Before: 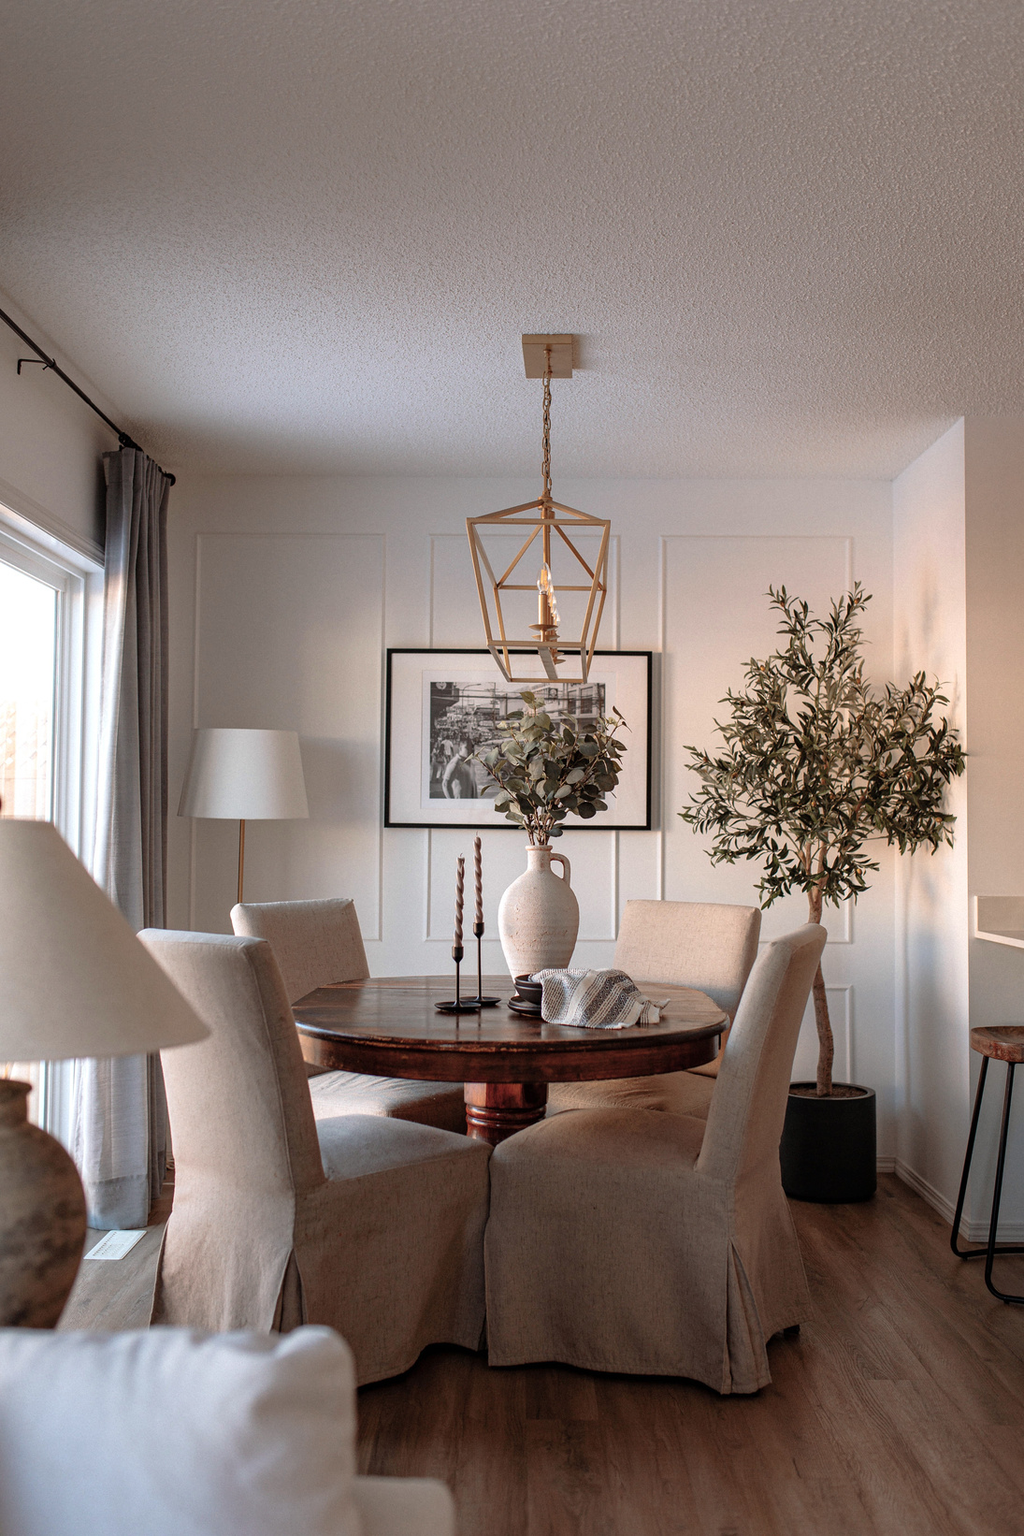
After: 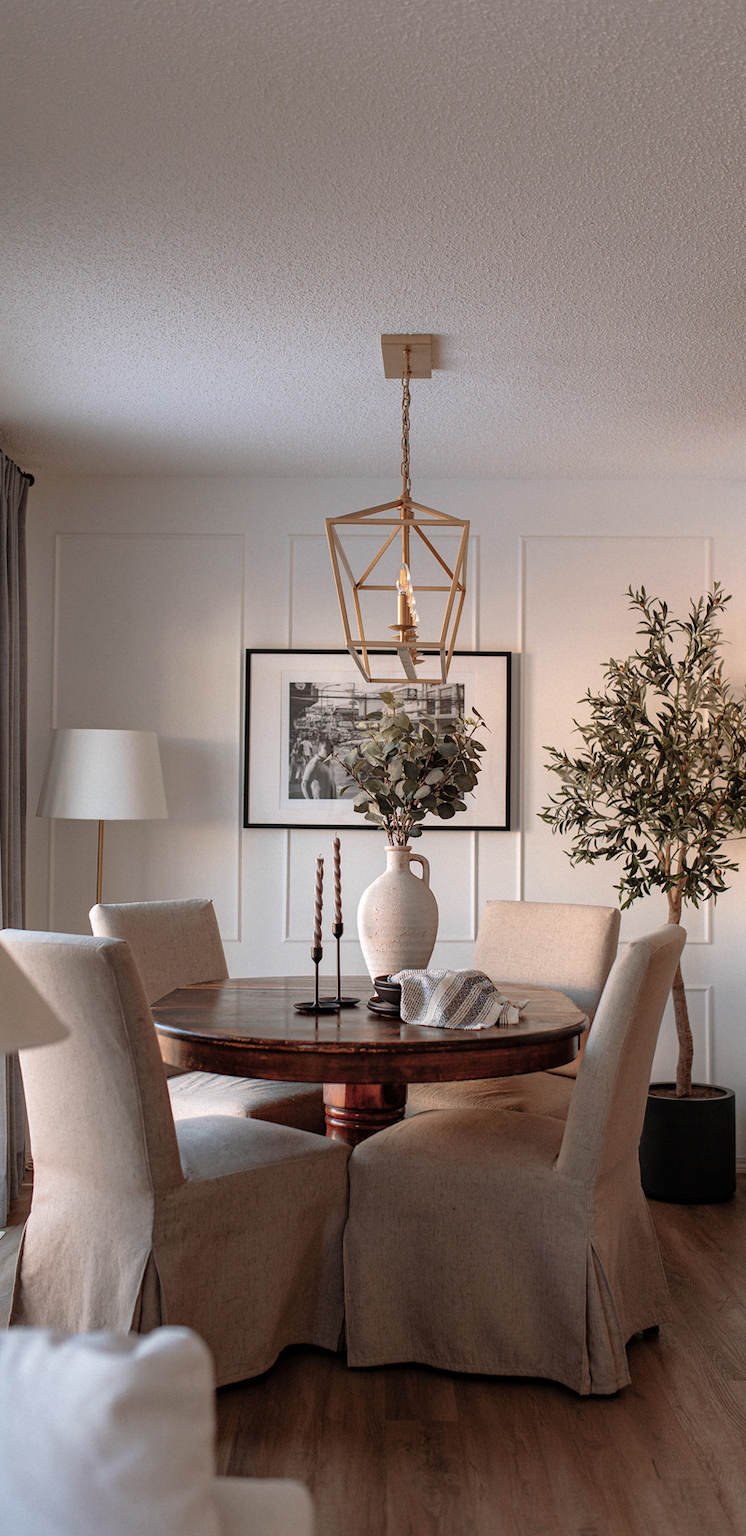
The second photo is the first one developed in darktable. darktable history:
crop: left 13.794%, right 13.373%
color calibration: illuminant same as pipeline (D50), adaptation XYZ, x 0.346, y 0.359, temperature 5011.93 K
